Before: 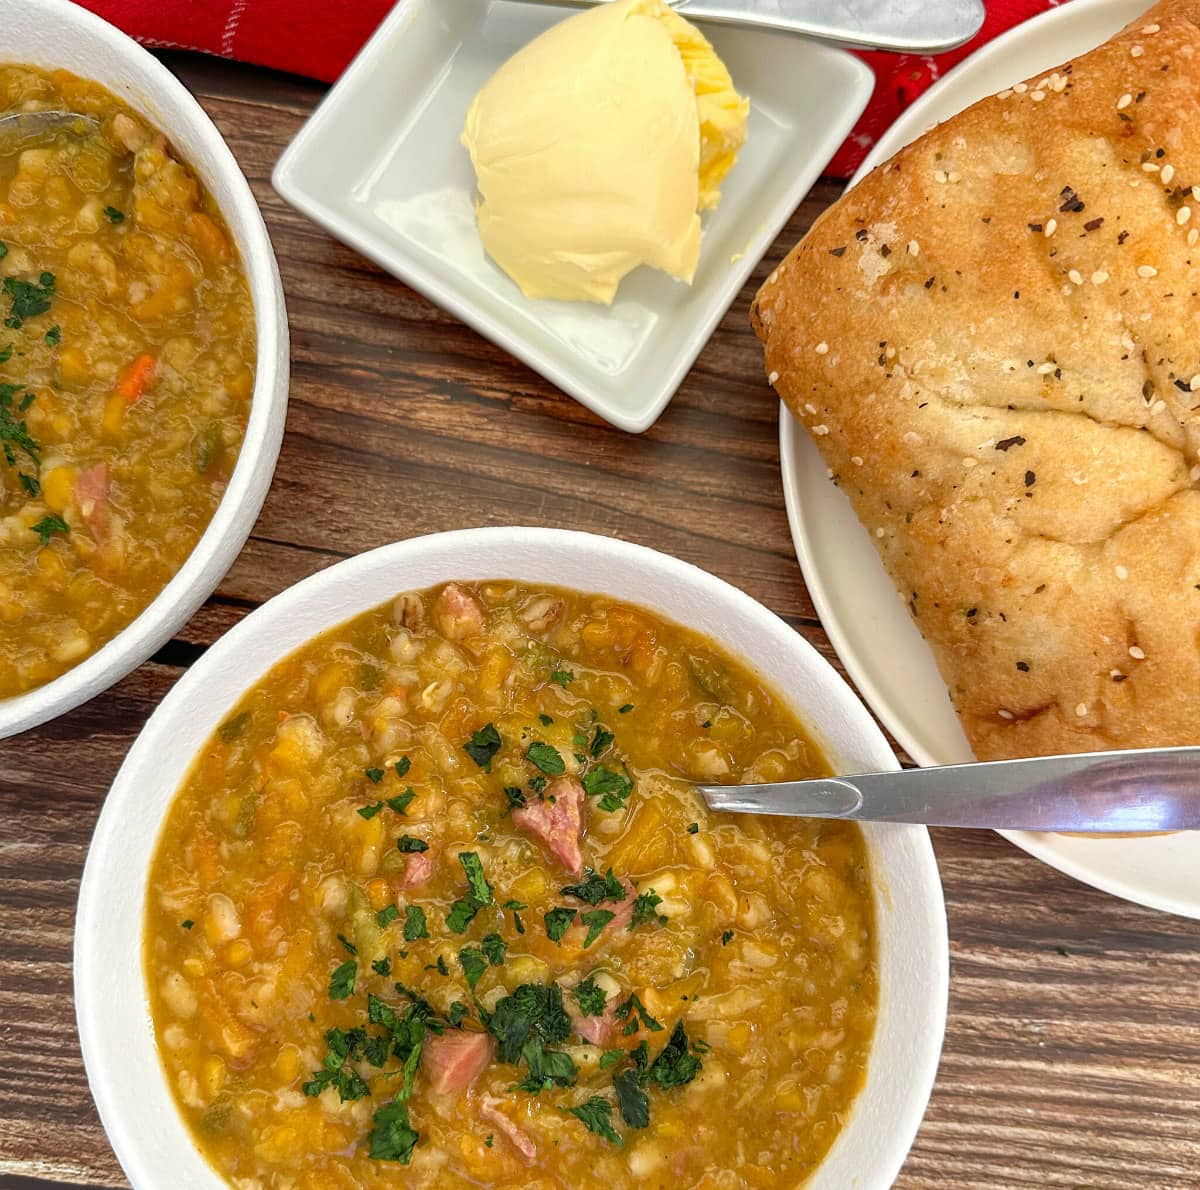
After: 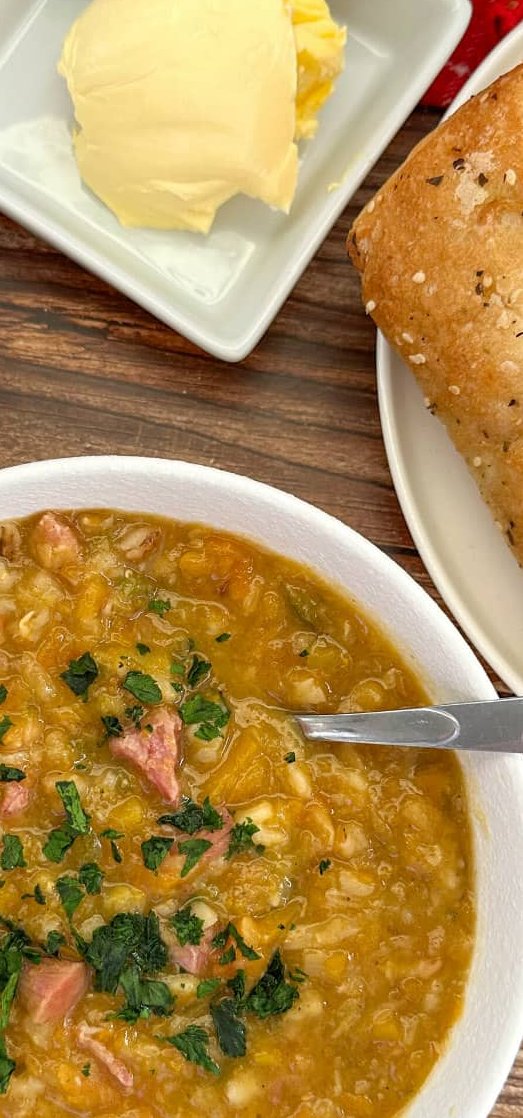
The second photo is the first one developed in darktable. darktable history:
crop: left 33.646%, top 6.045%, right 22.72%
